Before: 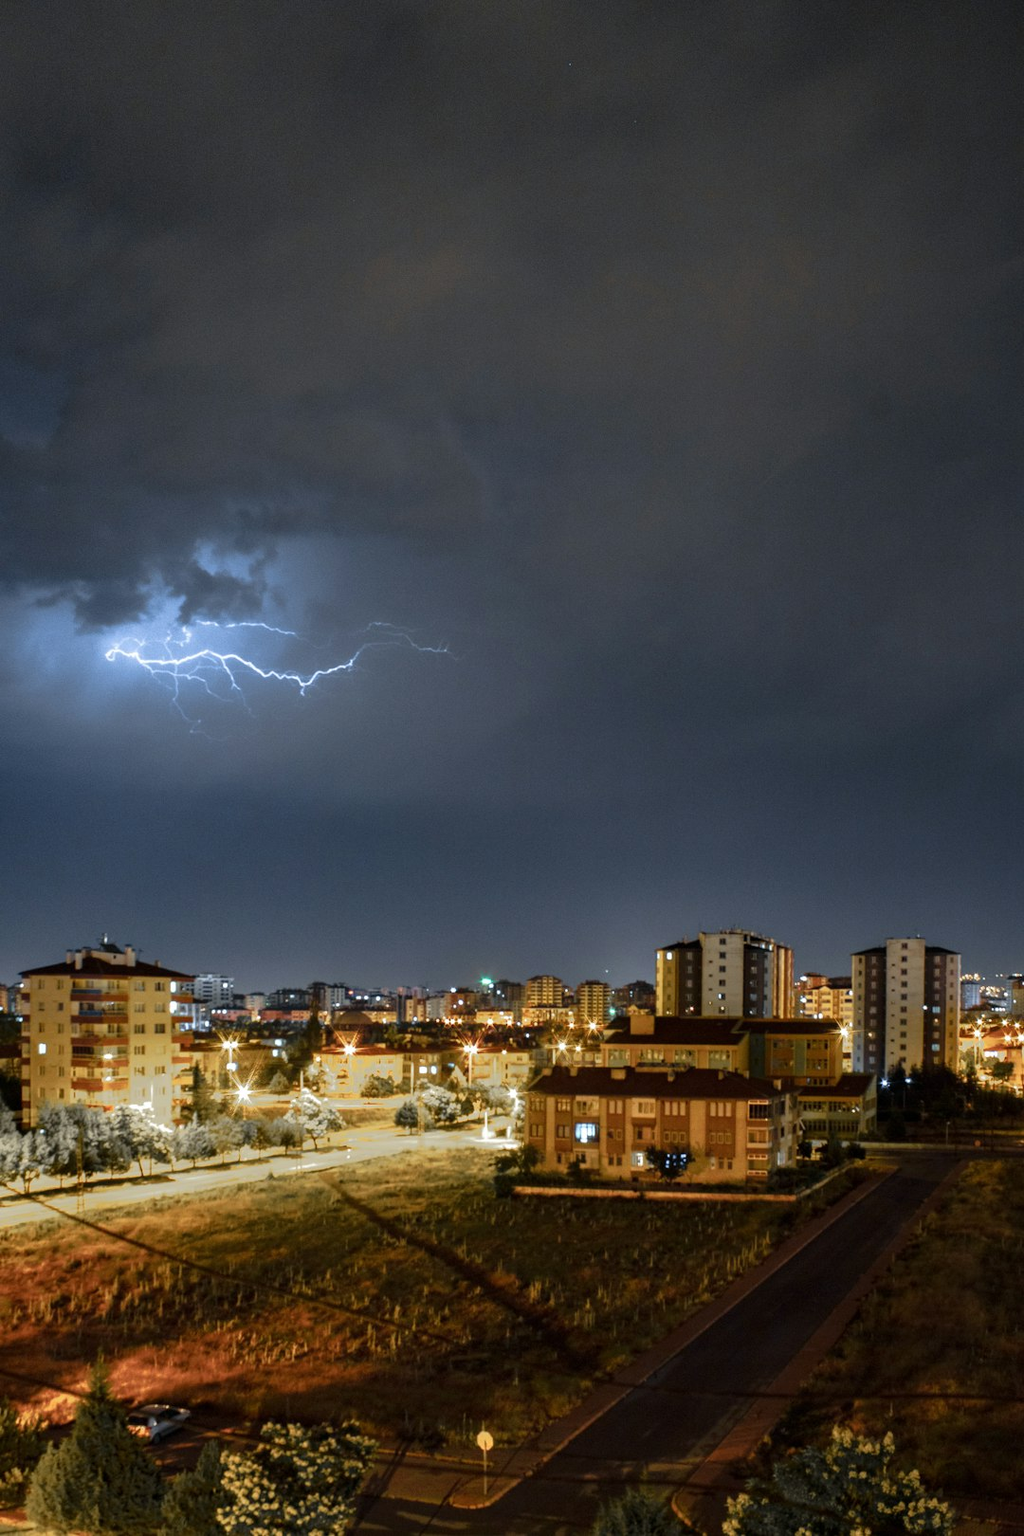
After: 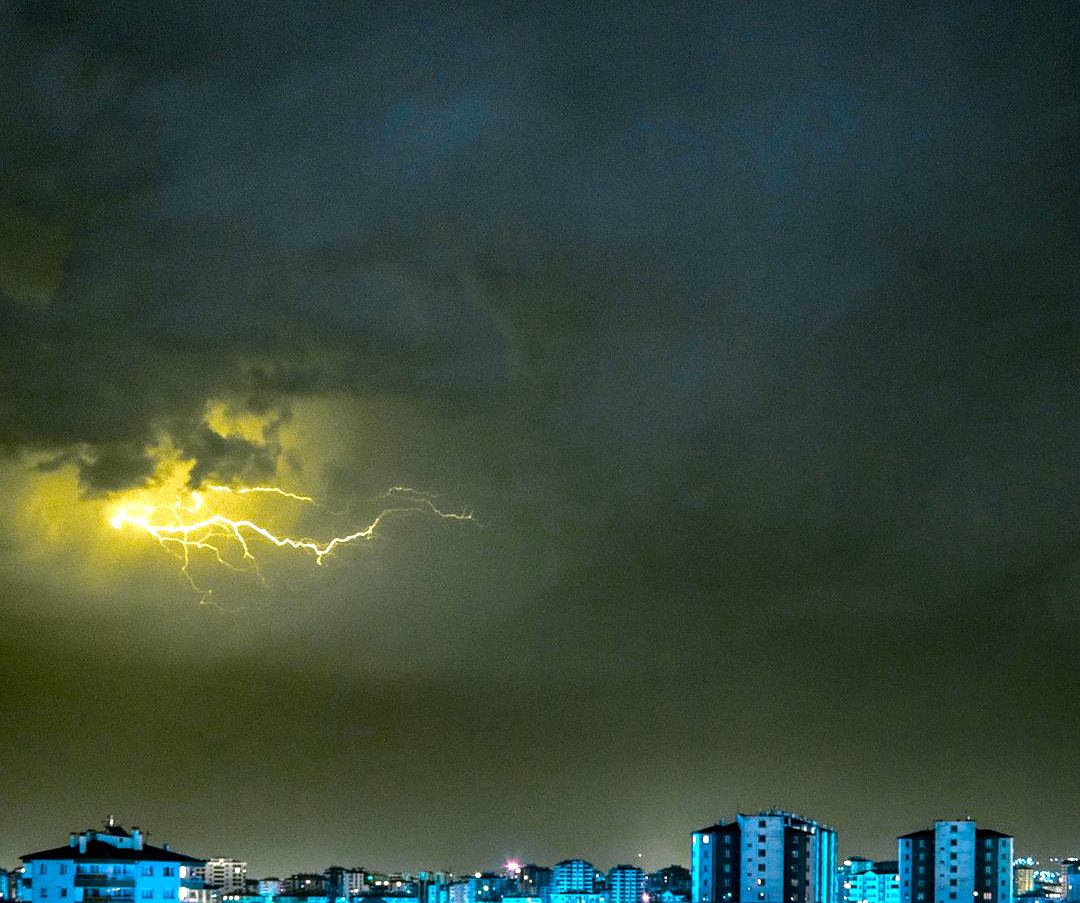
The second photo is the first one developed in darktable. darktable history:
exposure: exposure 0.297 EV, compensate exposure bias true, compensate highlight preservation false
color balance rgb: power › luminance -7.859%, power › chroma 2.257%, power › hue 221.91°, perceptual saturation grading › global saturation 30.654%, hue shift 179.62°, perceptual brilliance grading › highlights 20.599%, perceptual brilliance grading › mid-tones 20.047%, perceptual brilliance grading › shadows -19.547%, global vibrance 49.237%, contrast 0.716%
sharpen: radius 1
local contrast: detail 130%
crop and rotate: top 10.438%, bottom 33.777%
